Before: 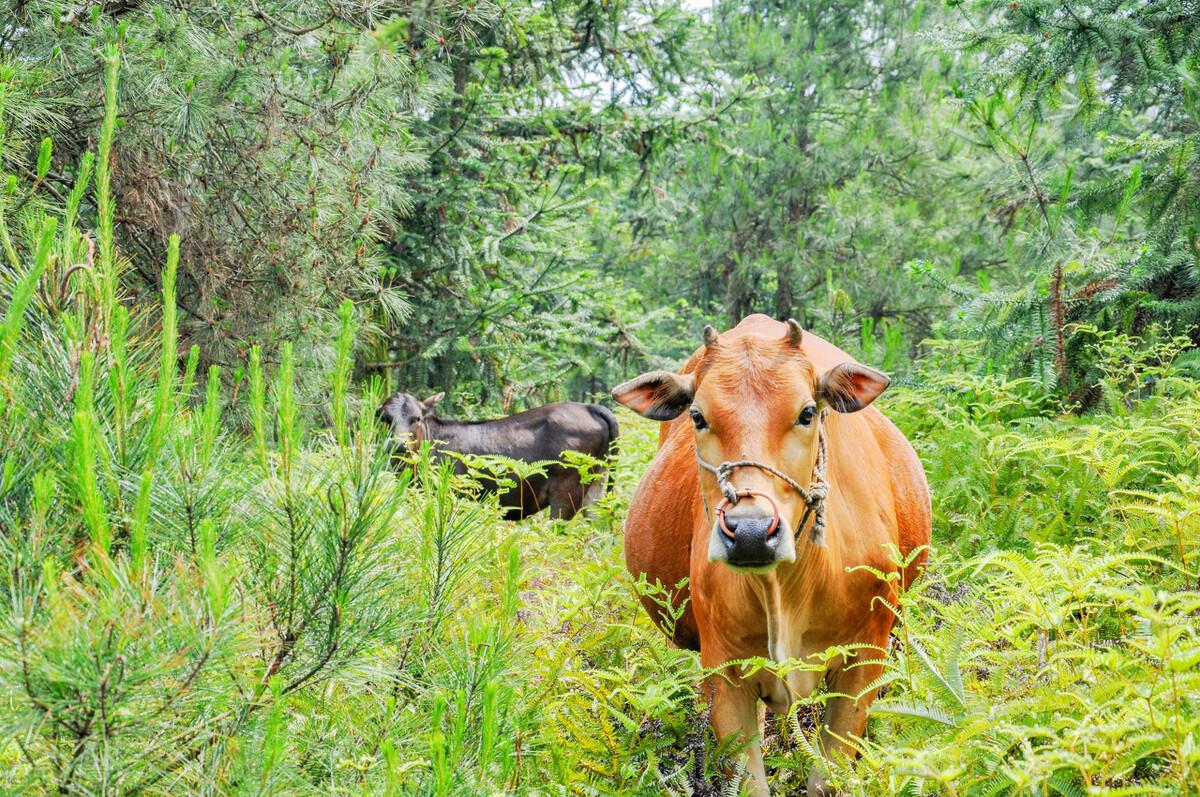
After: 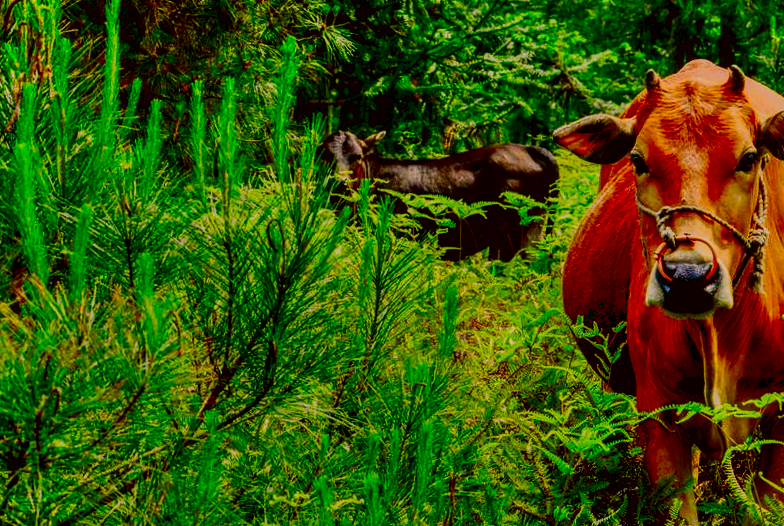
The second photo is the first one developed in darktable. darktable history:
color correction: highlights a* 8.78, highlights b* 15.12, shadows a* -0.402, shadows b* 26.8
crop and rotate: angle -1.21°, left 3.561%, top 31.853%, right 28.992%
contrast brightness saturation: brightness -0.982, saturation 0.997
shadows and highlights: low approximation 0.01, soften with gaussian
local contrast: on, module defaults
filmic rgb: black relative exposure -5.04 EV, white relative exposure 3.56 EV, hardness 3.19, contrast 1.297, highlights saturation mix -48.85%
exposure: black level correction 0.045, exposure -0.228 EV, compensate highlight preservation false
